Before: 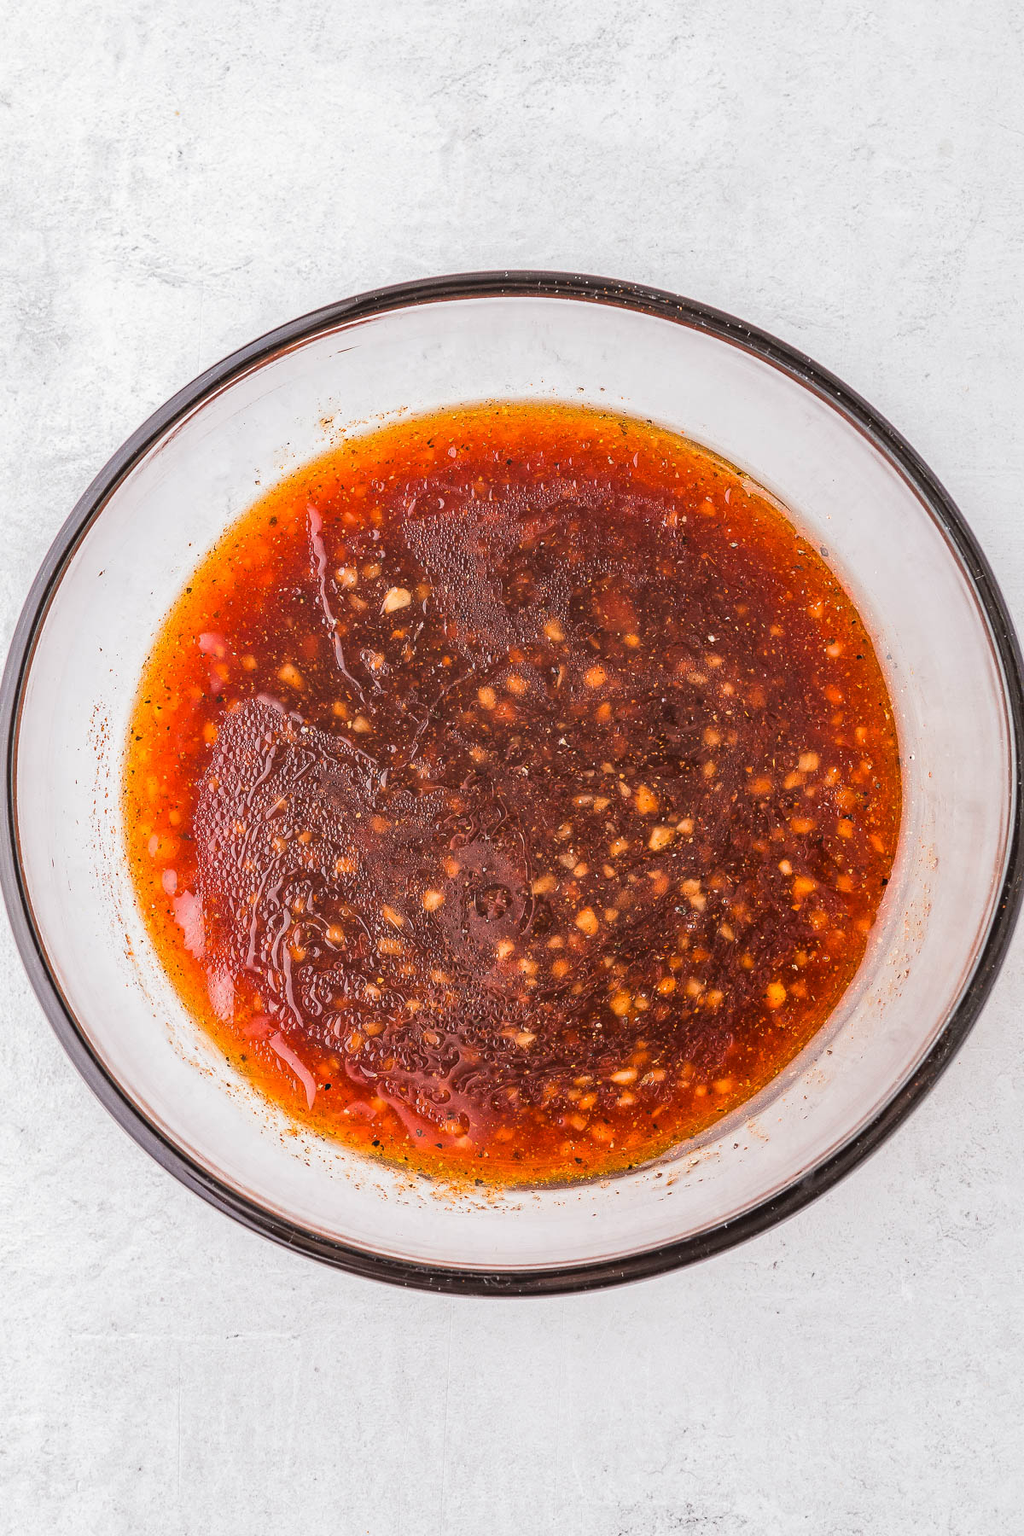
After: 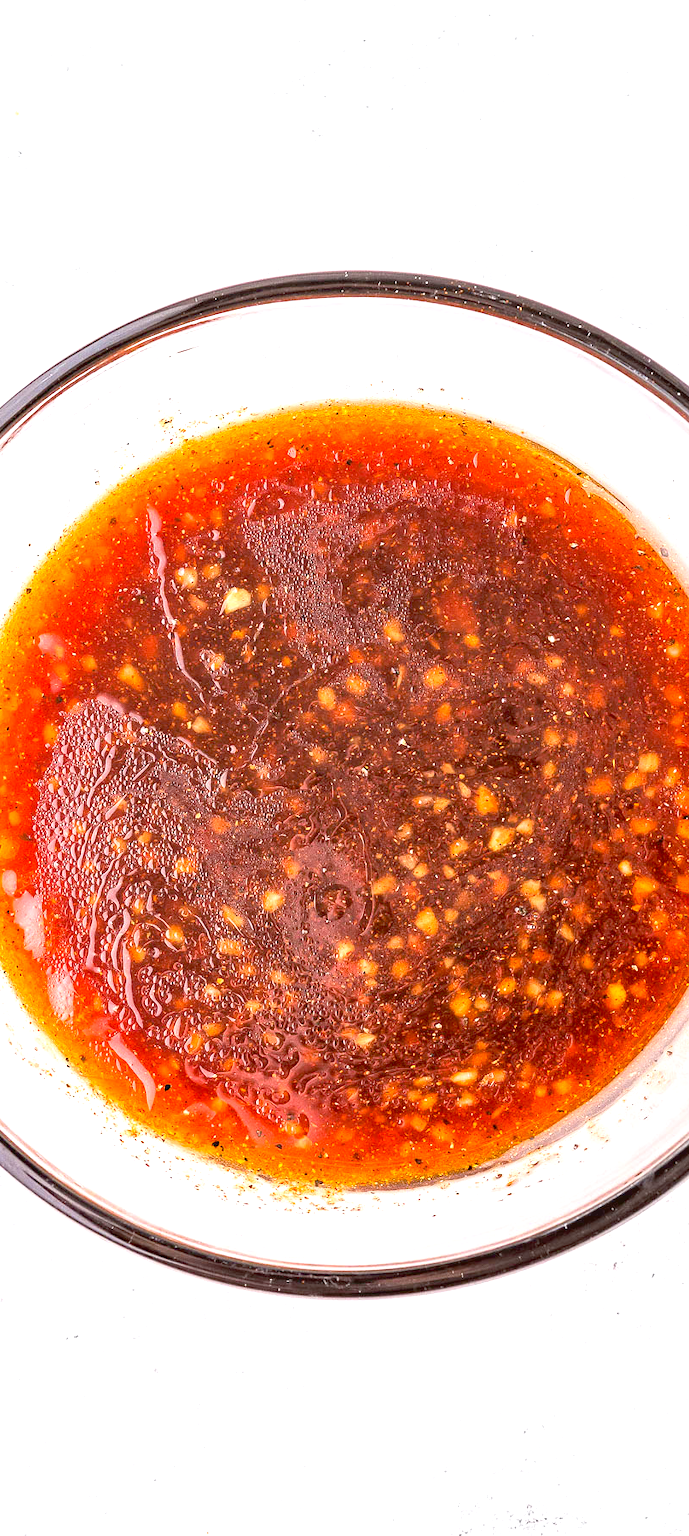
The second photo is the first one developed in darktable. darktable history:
crop and rotate: left 15.693%, right 16.997%
exposure: black level correction 0.01, exposure 1 EV, compensate highlight preservation false
contrast brightness saturation: contrast -0.124
